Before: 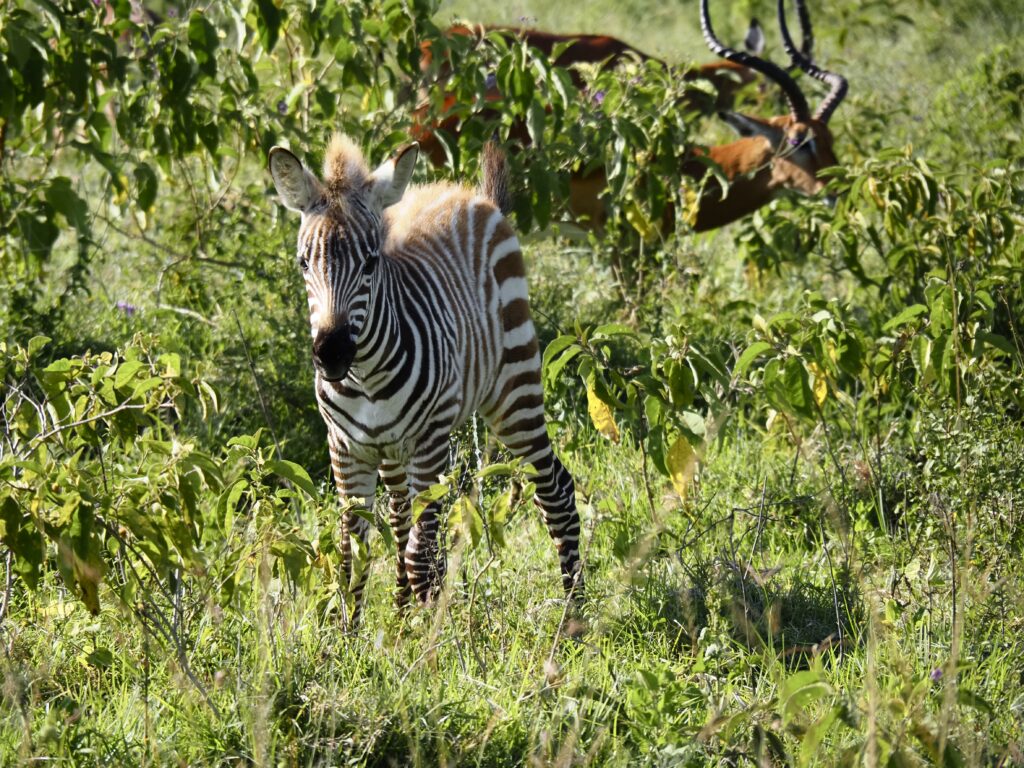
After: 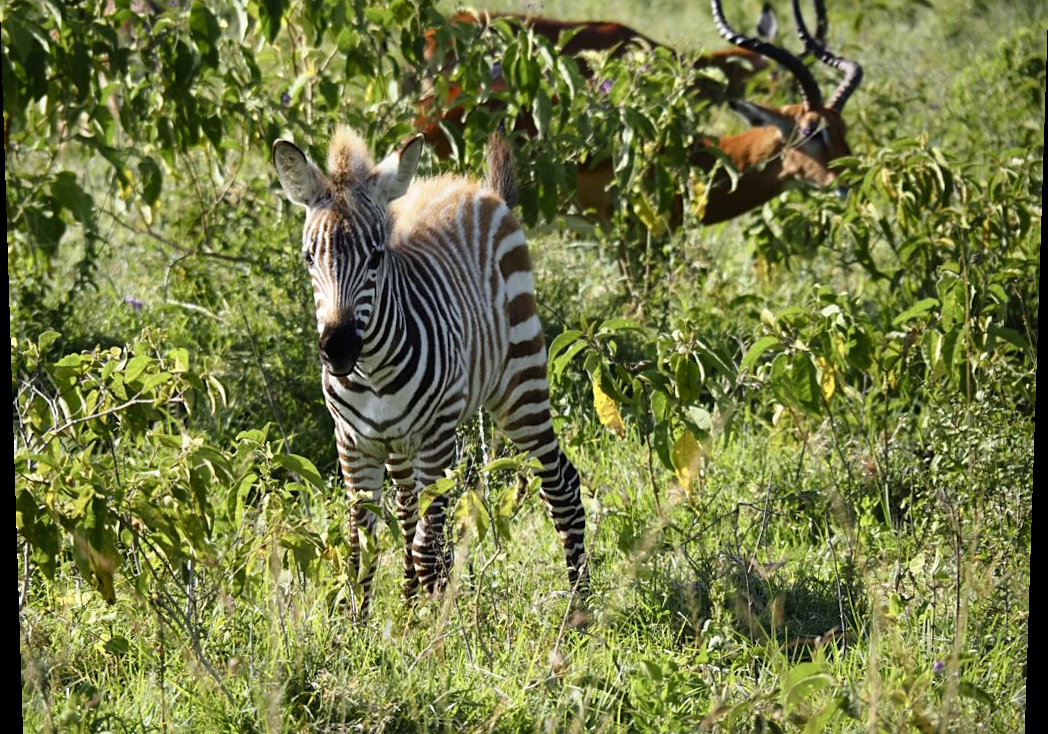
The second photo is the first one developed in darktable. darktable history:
crop and rotate: top 2.479%, bottom 3.018%
sharpen: amount 0.2
rotate and perspective: lens shift (vertical) 0.048, lens shift (horizontal) -0.024, automatic cropping off
